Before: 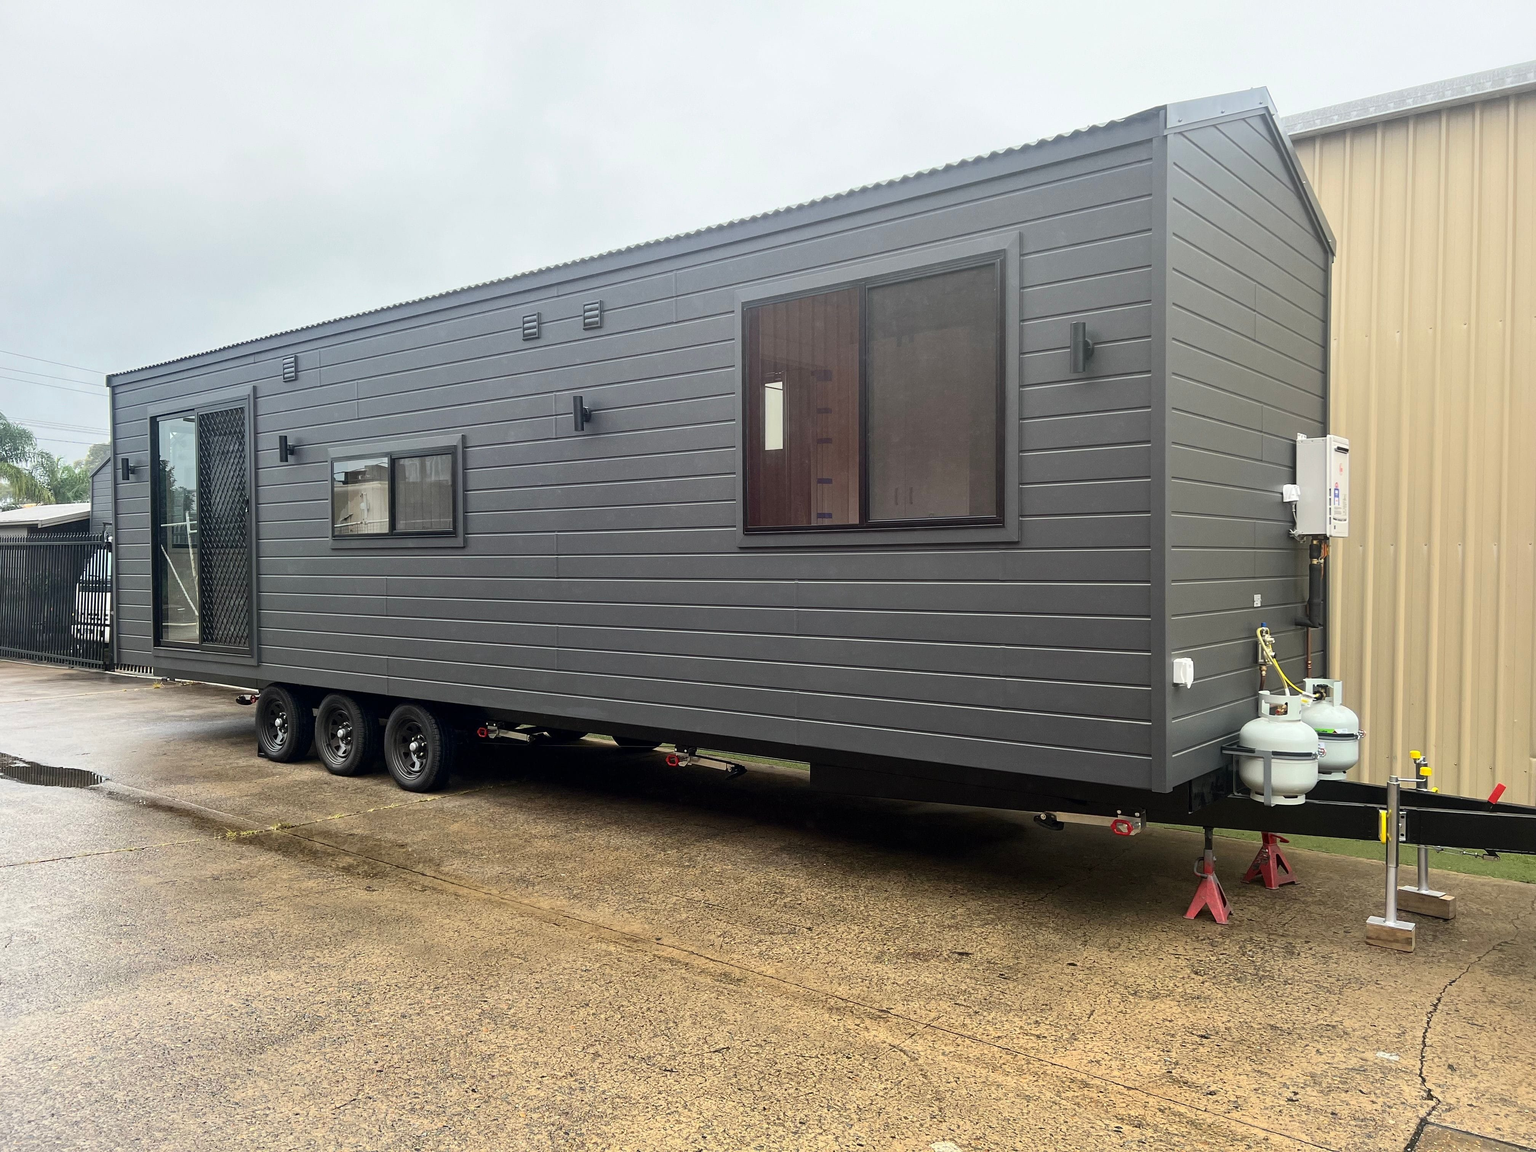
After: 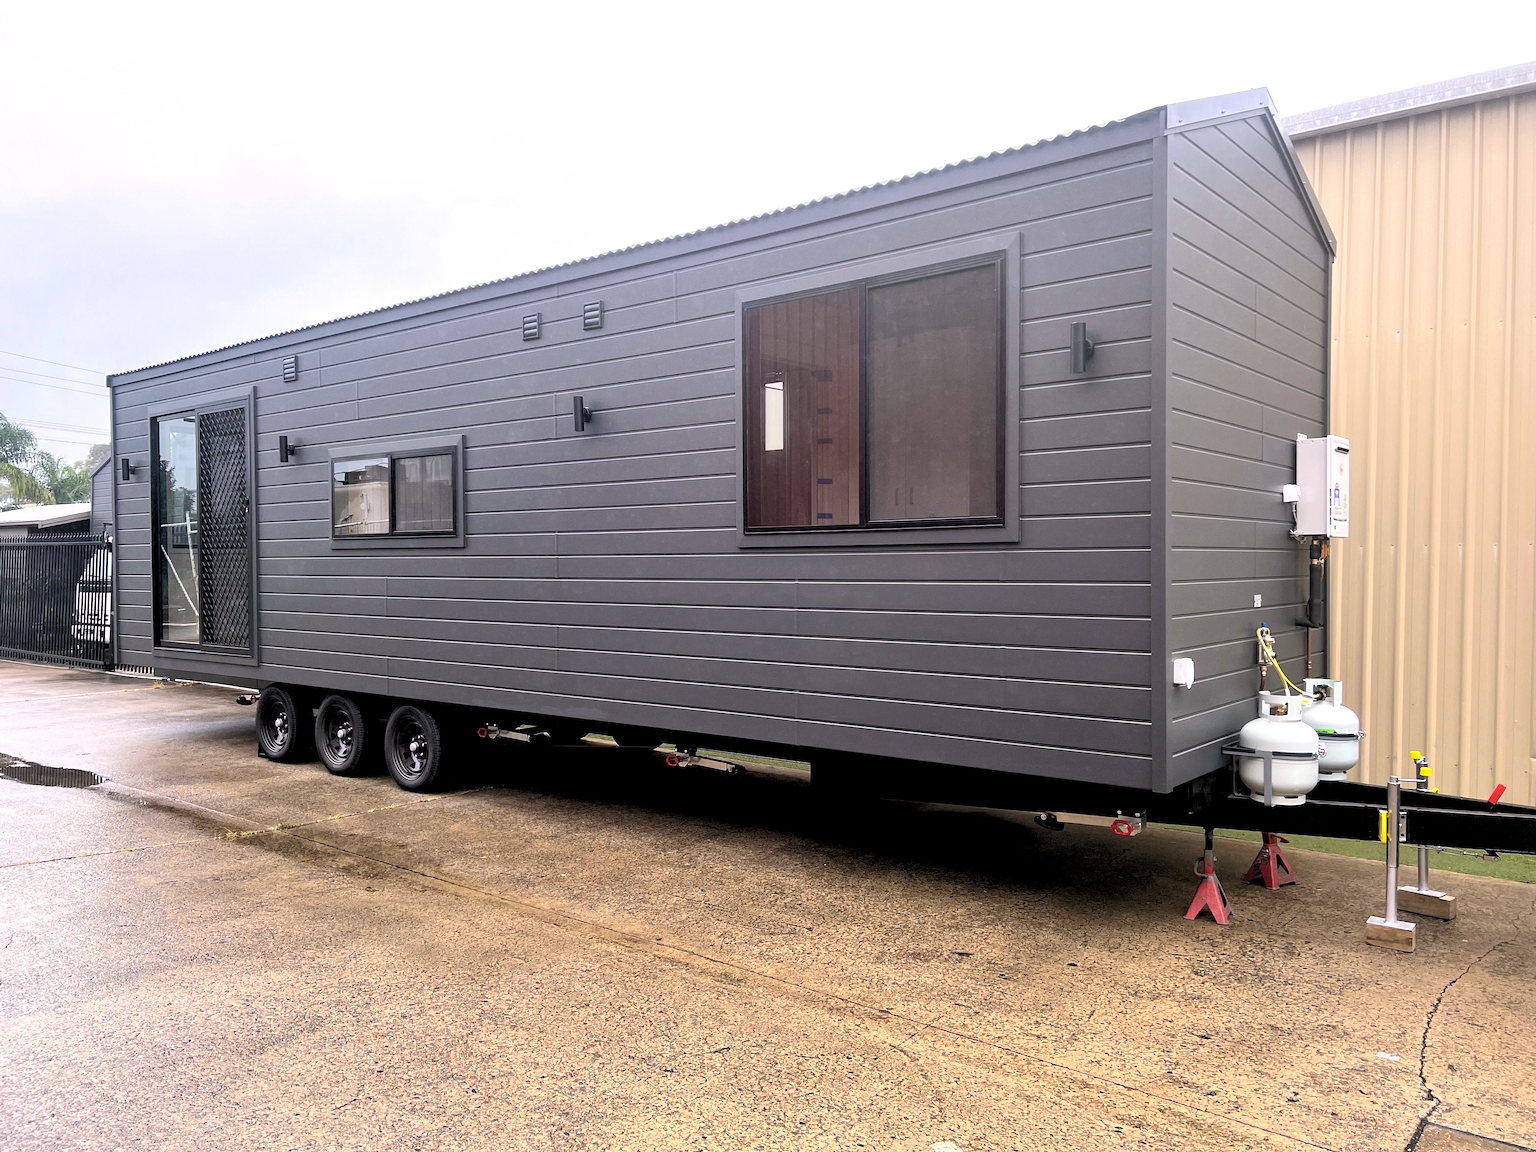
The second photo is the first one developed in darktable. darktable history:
rgb levels: levels [[0.01, 0.419, 0.839], [0, 0.5, 1], [0, 0.5, 1]]
white balance: red 1.05, blue 1.072
